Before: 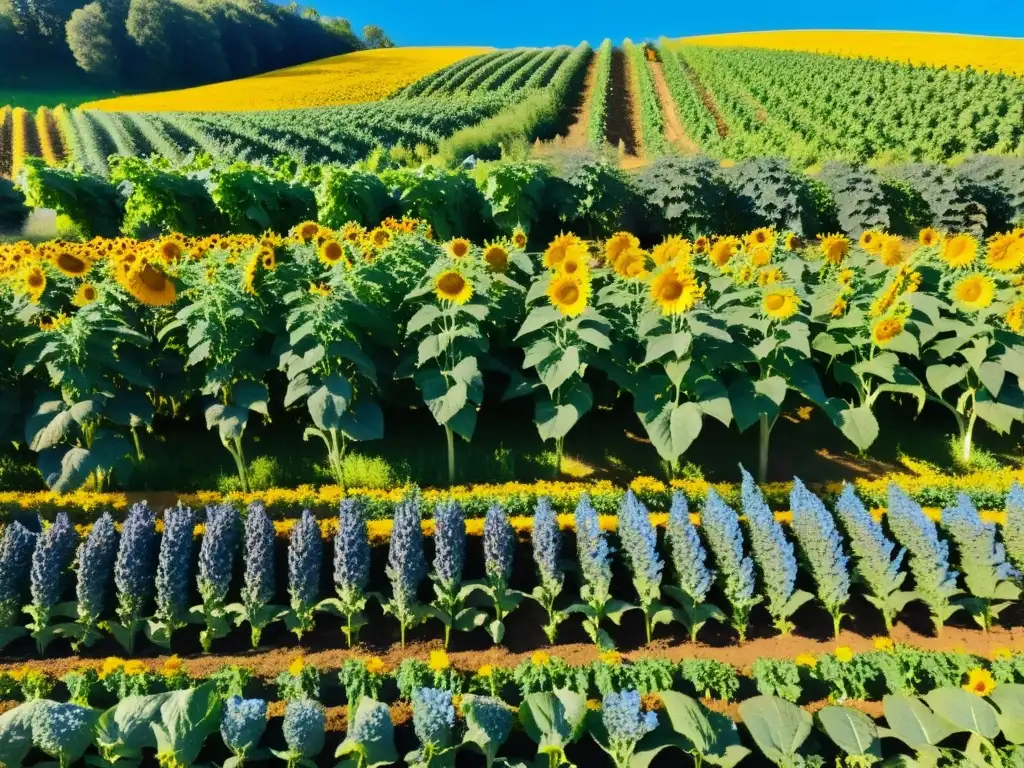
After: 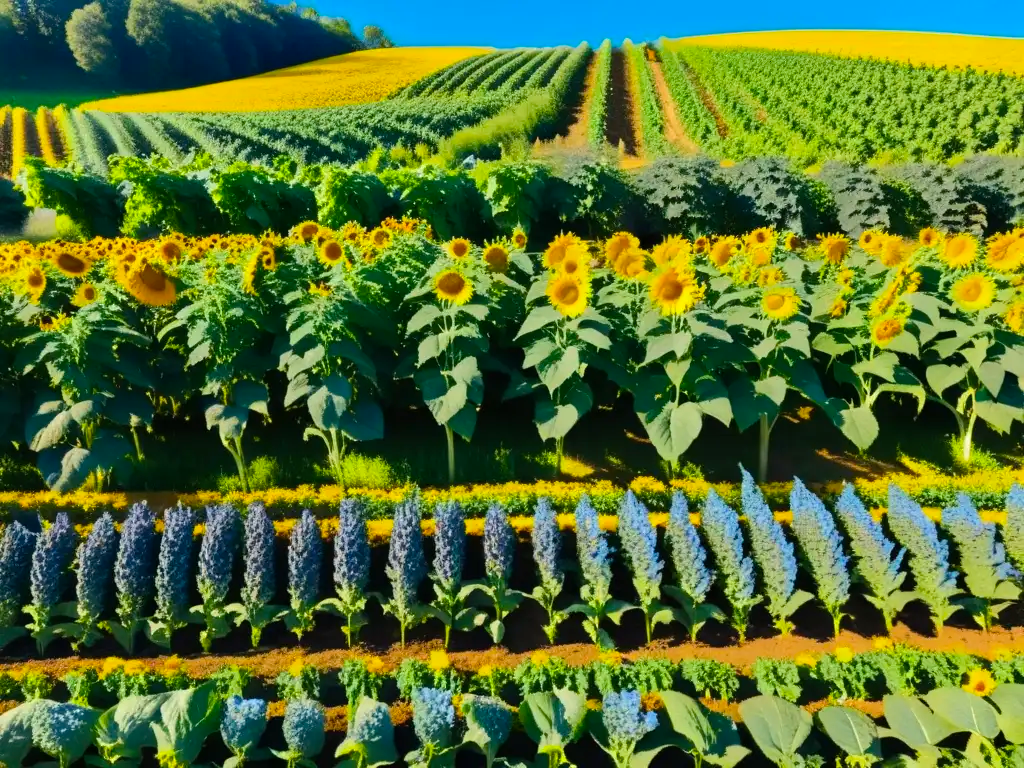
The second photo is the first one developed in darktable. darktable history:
color balance rgb: perceptual saturation grading › global saturation 6.834%, perceptual saturation grading › shadows 4.112%, global vibrance 30.153%
